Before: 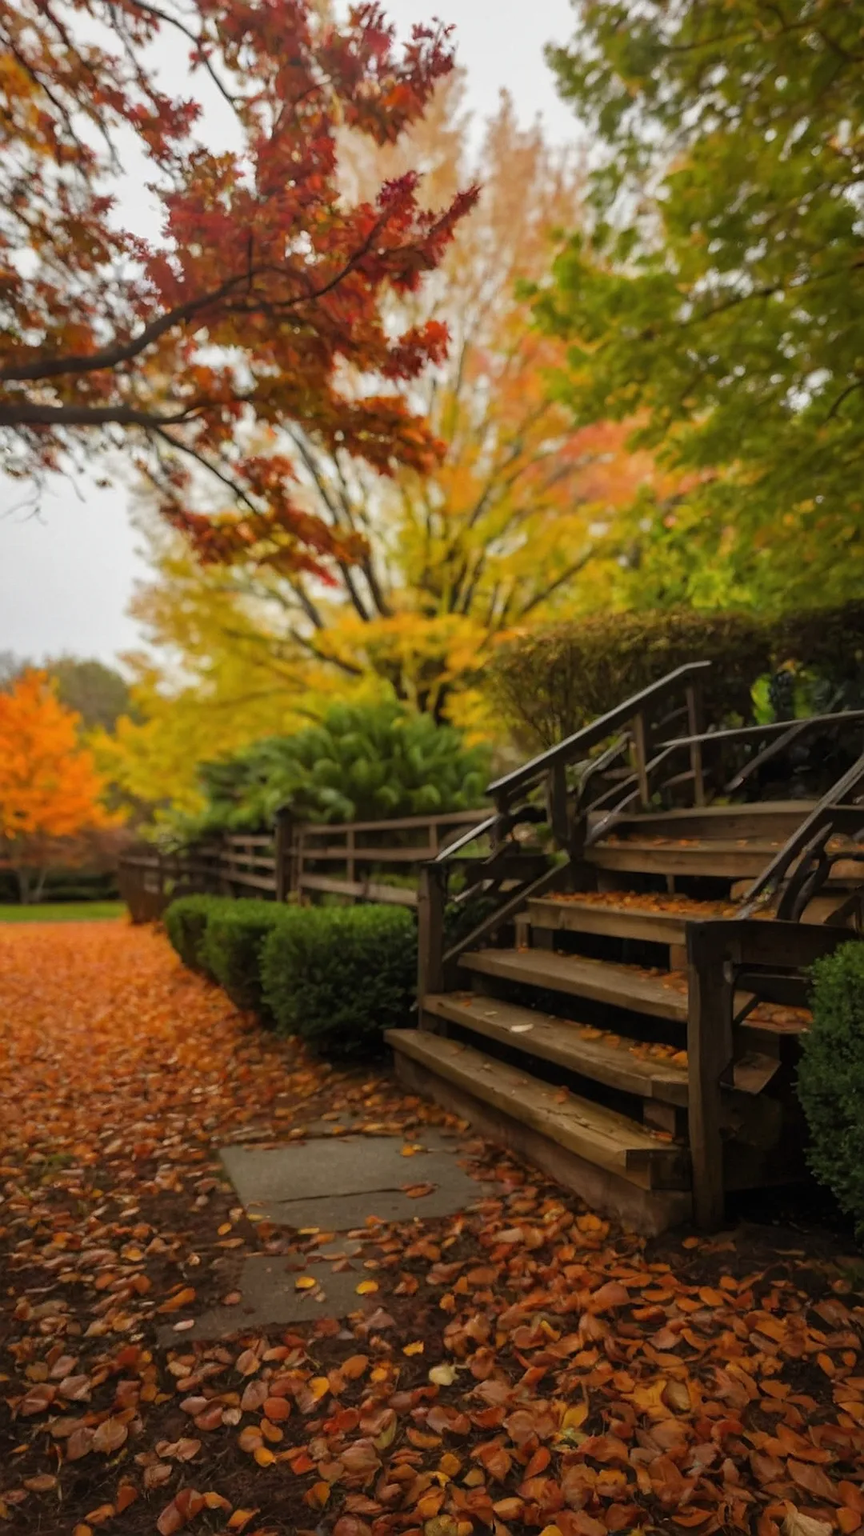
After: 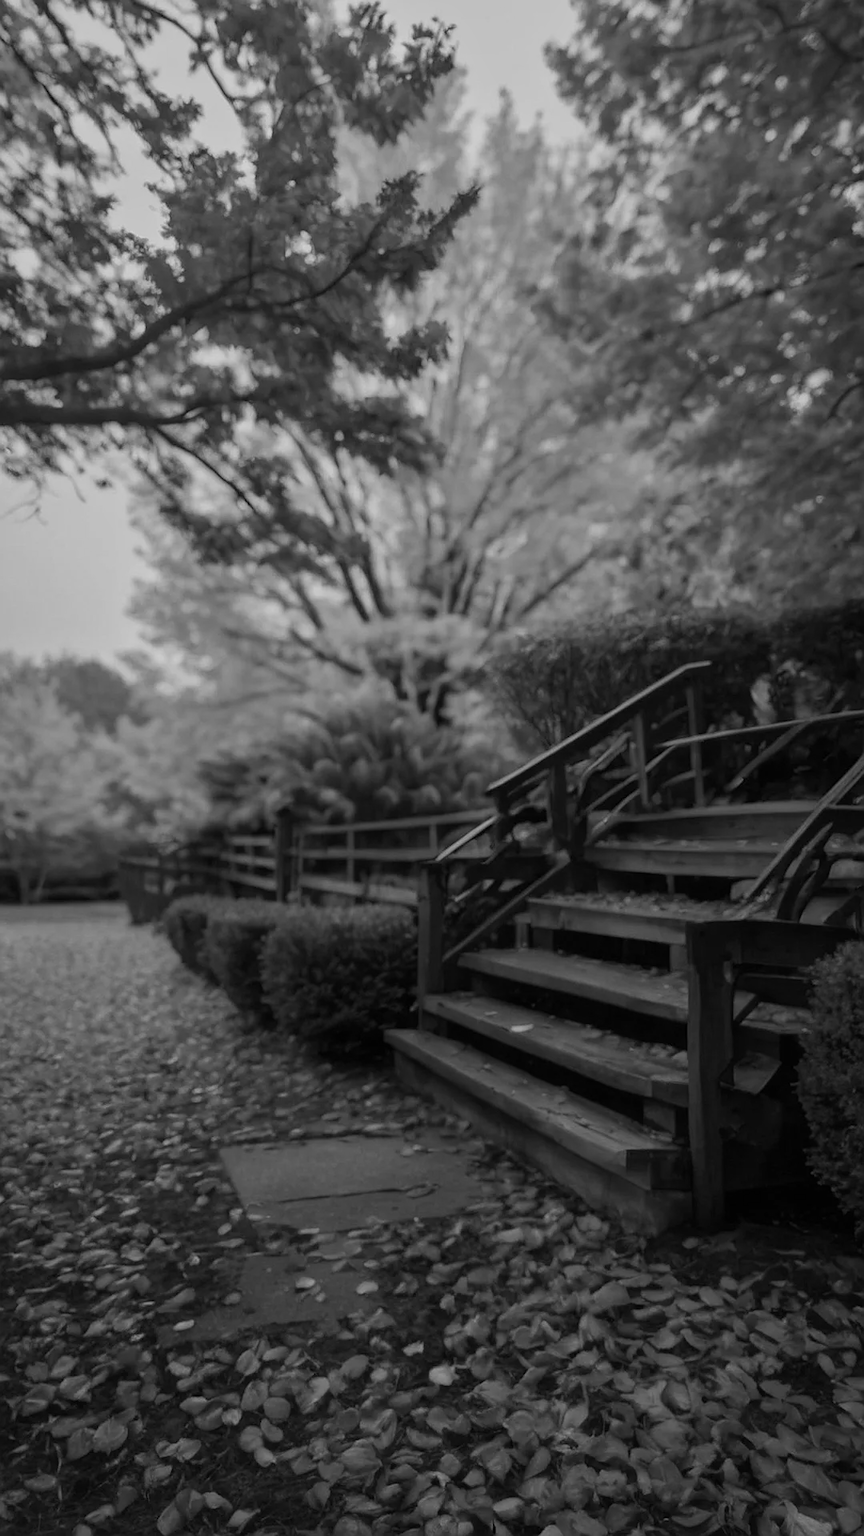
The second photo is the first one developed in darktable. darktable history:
monochrome: a 26.22, b 42.67, size 0.8
exposure: exposure -0.293 EV, compensate highlight preservation false
color balance: input saturation 80.07%
